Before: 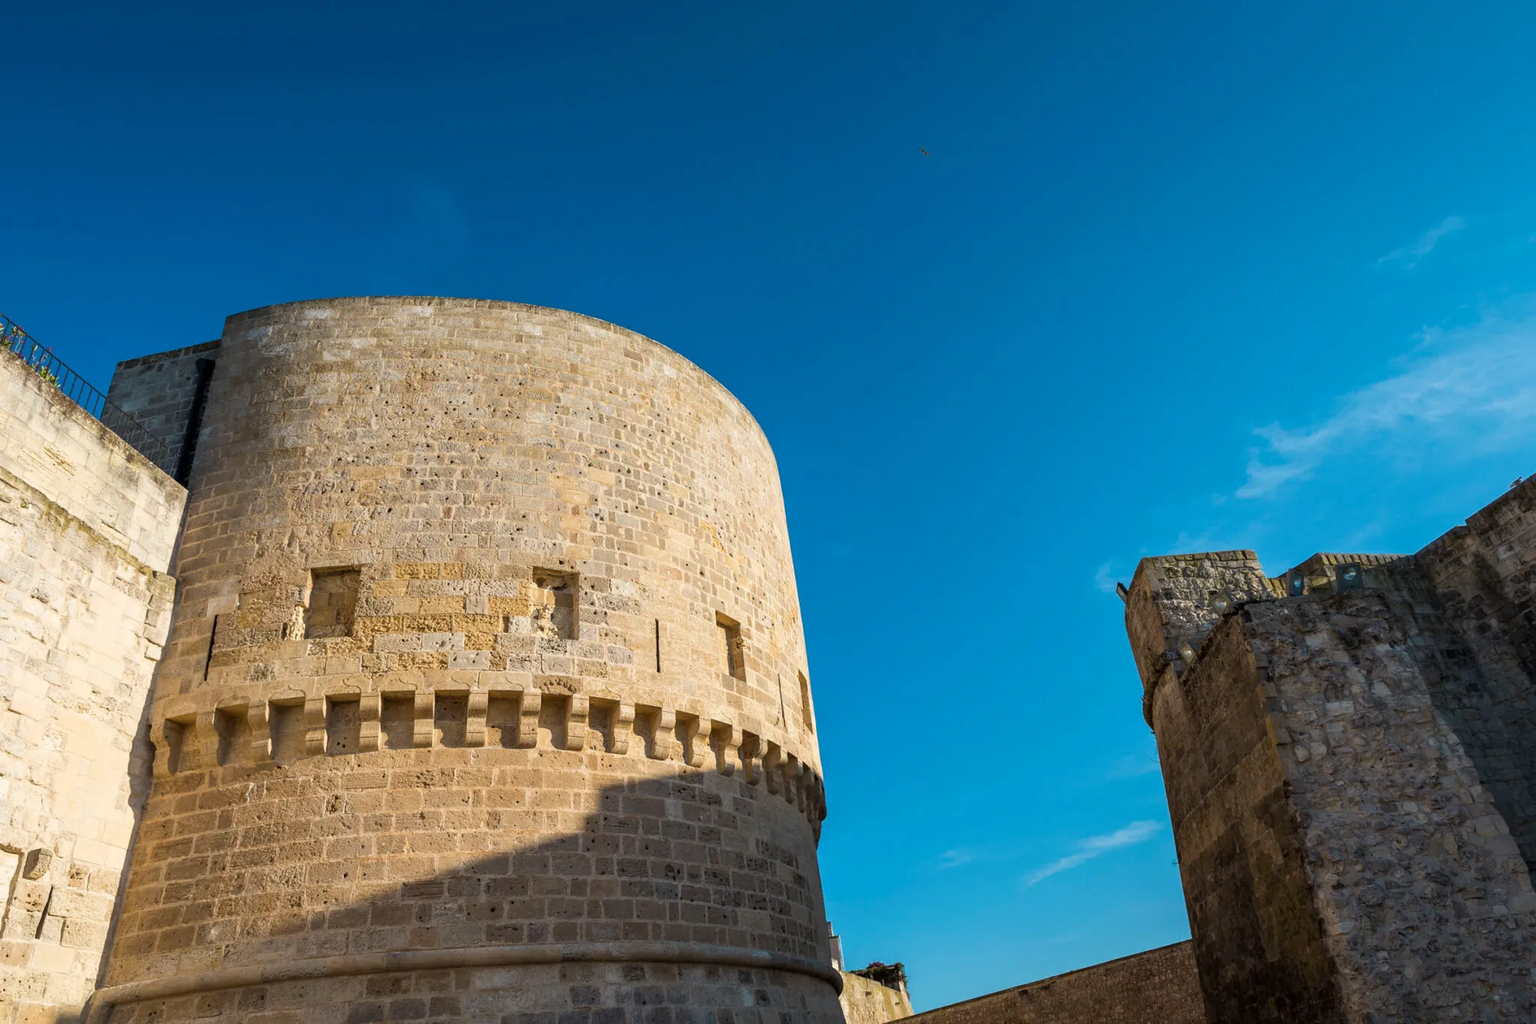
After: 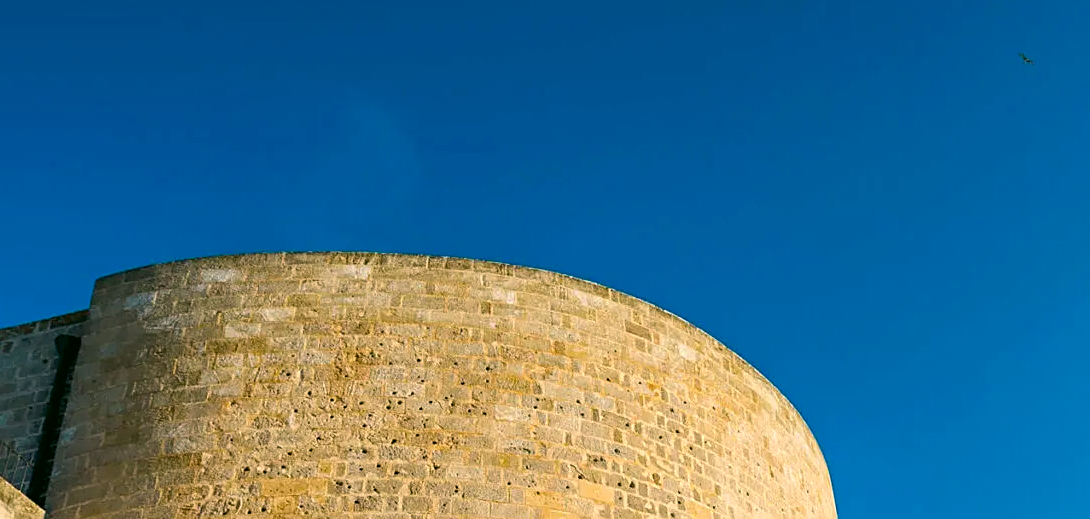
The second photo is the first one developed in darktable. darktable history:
crop: left 10.101%, top 10.525%, right 36.633%, bottom 51.447%
sharpen: on, module defaults
color correction: highlights a* 4.57, highlights b* 4.92, shadows a* -8.26, shadows b* 4.83
color balance rgb: highlights gain › luminance 5.67%, highlights gain › chroma 1.297%, highlights gain › hue 89.22°, perceptual saturation grading › global saturation 29.802%, global vibrance 20%
